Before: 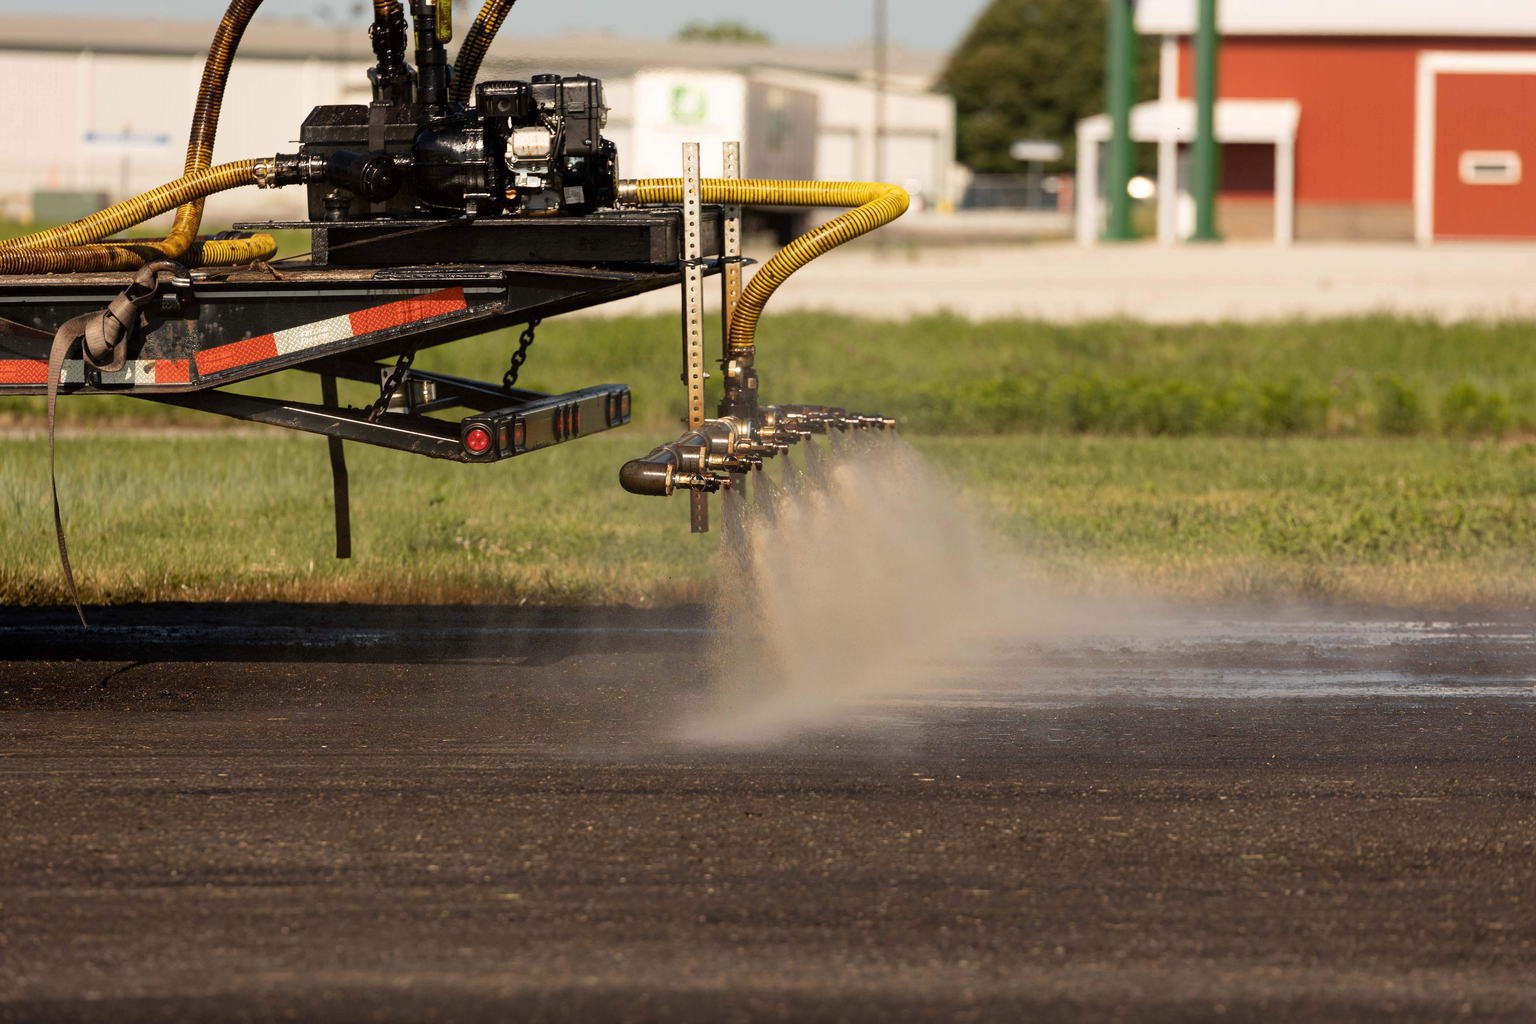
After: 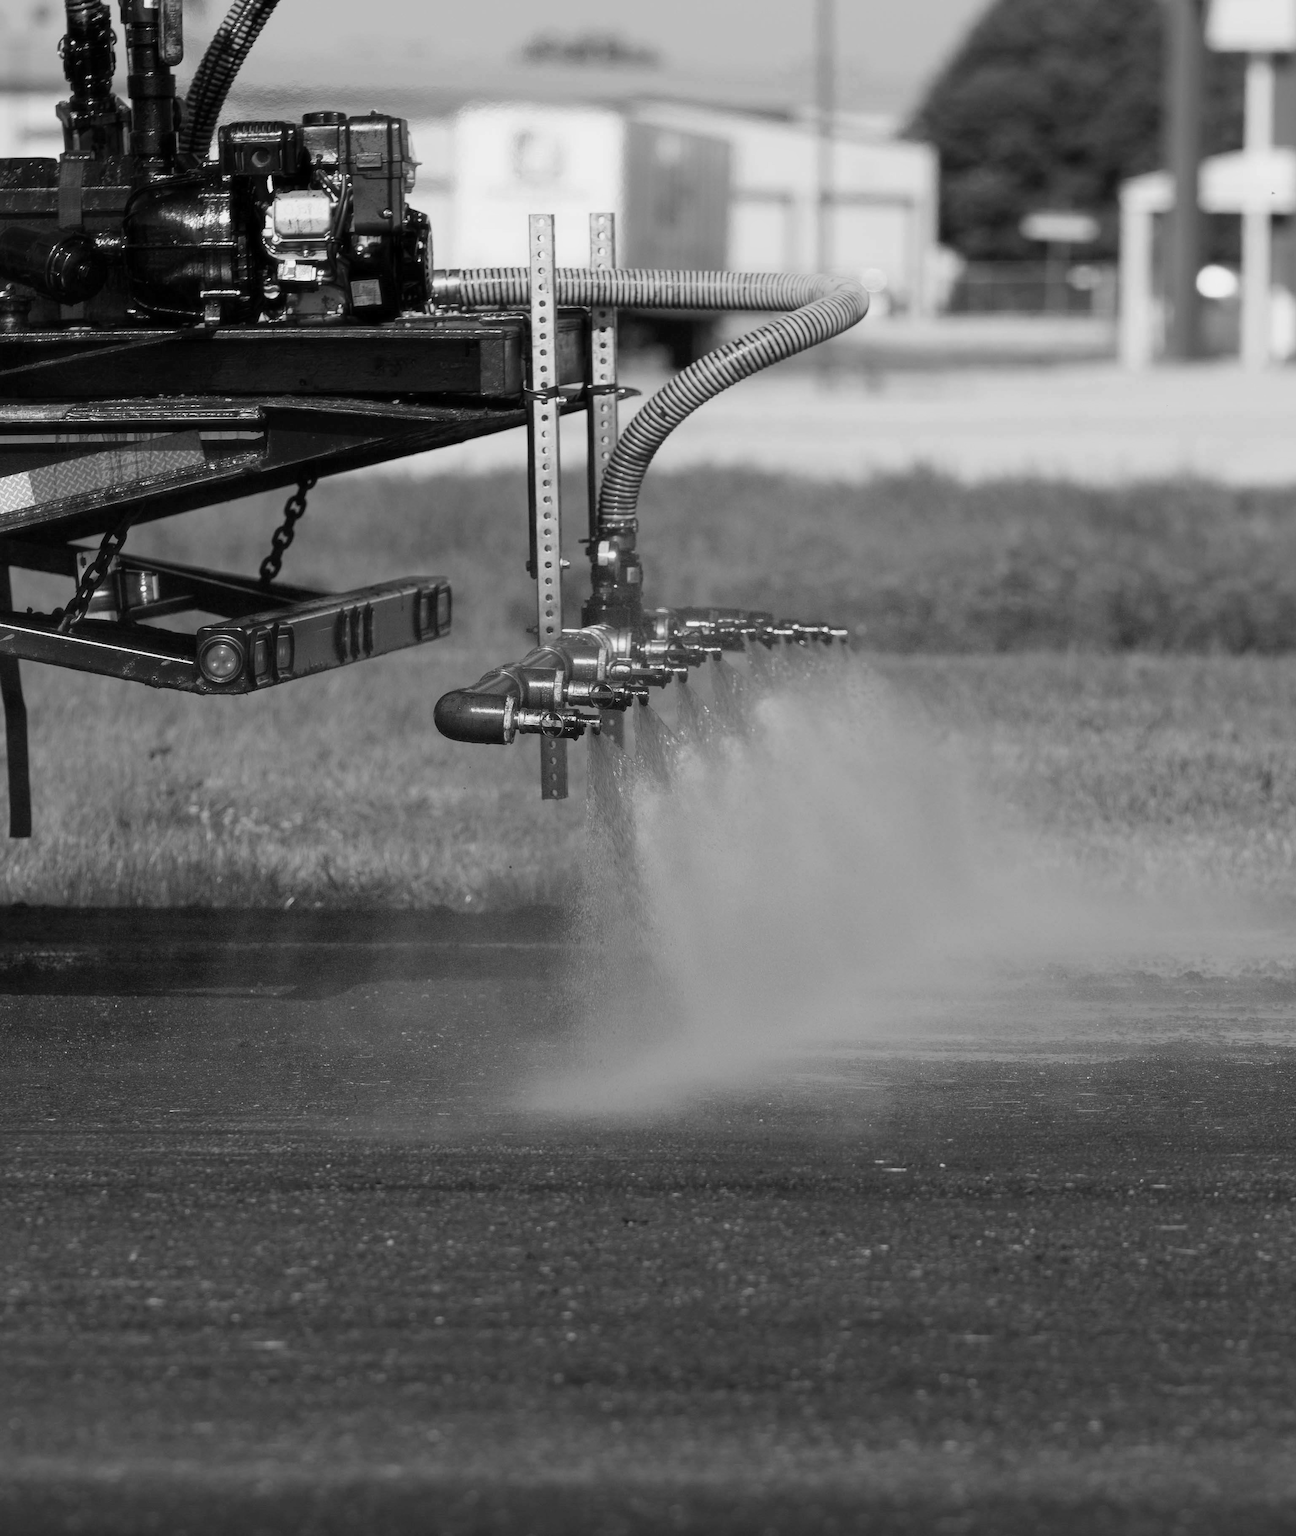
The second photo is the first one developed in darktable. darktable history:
crop: left 21.496%, right 22.254%
monochrome: a 14.95, b -89.96
haze removal: strength -0.1, adaptive false
